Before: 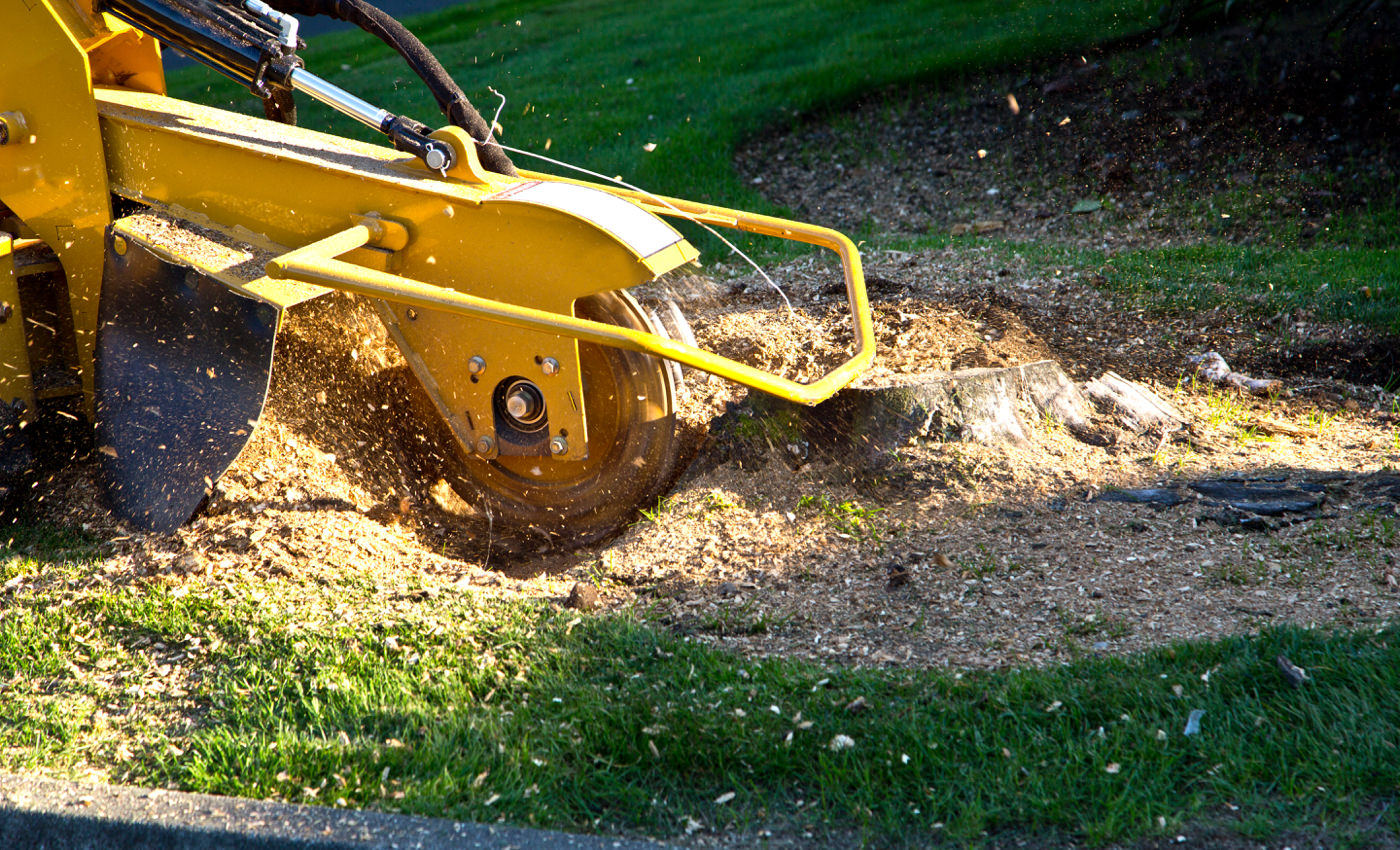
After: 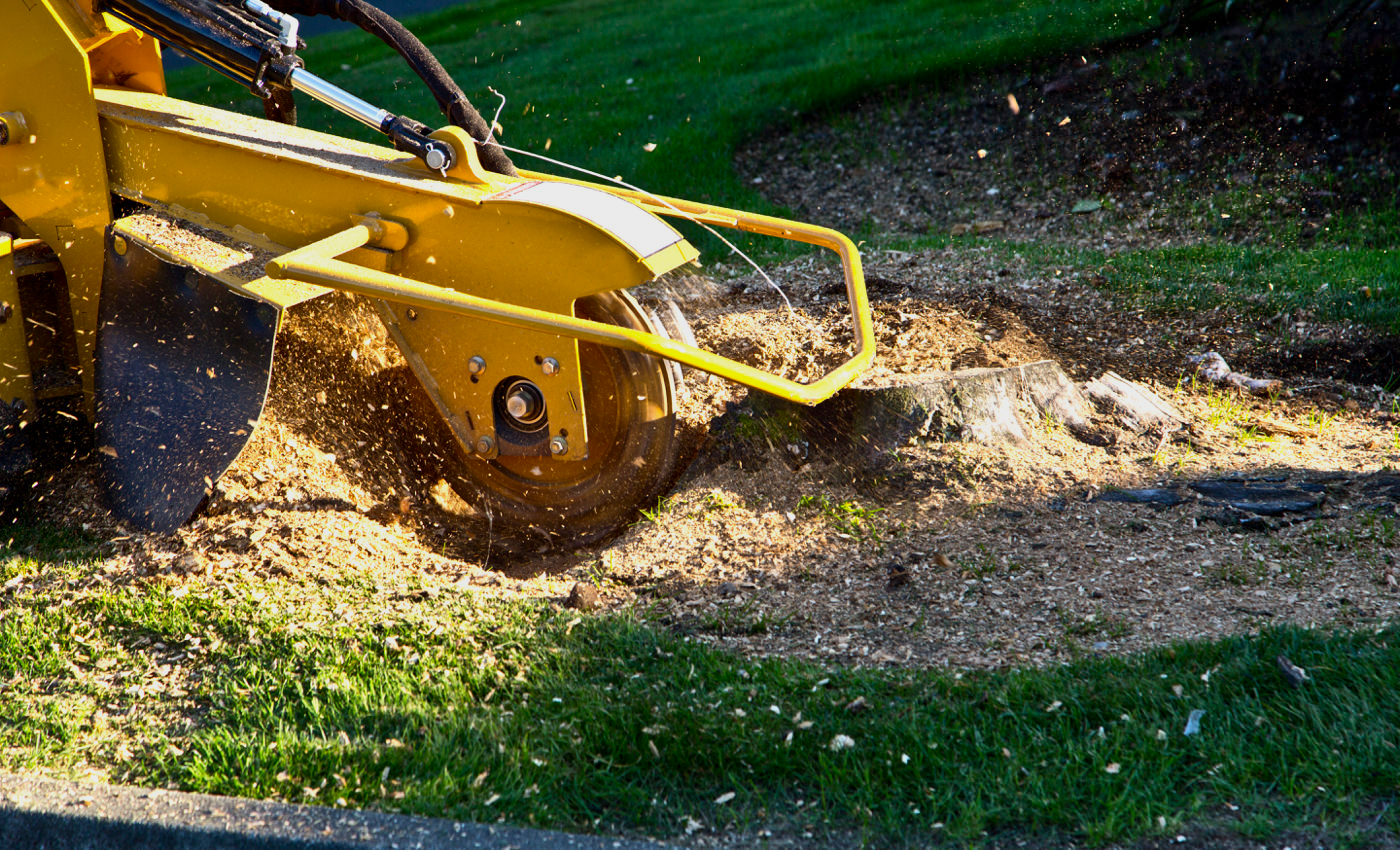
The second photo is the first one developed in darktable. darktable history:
shadows and highlights: radius 129.16, shadows 64.91, white point adjustment -10, highlights -54.39, compress 48.42%, highlights color adjustment 100%, soften with gaussian
contrast brightness saturation: contrast 0.15
